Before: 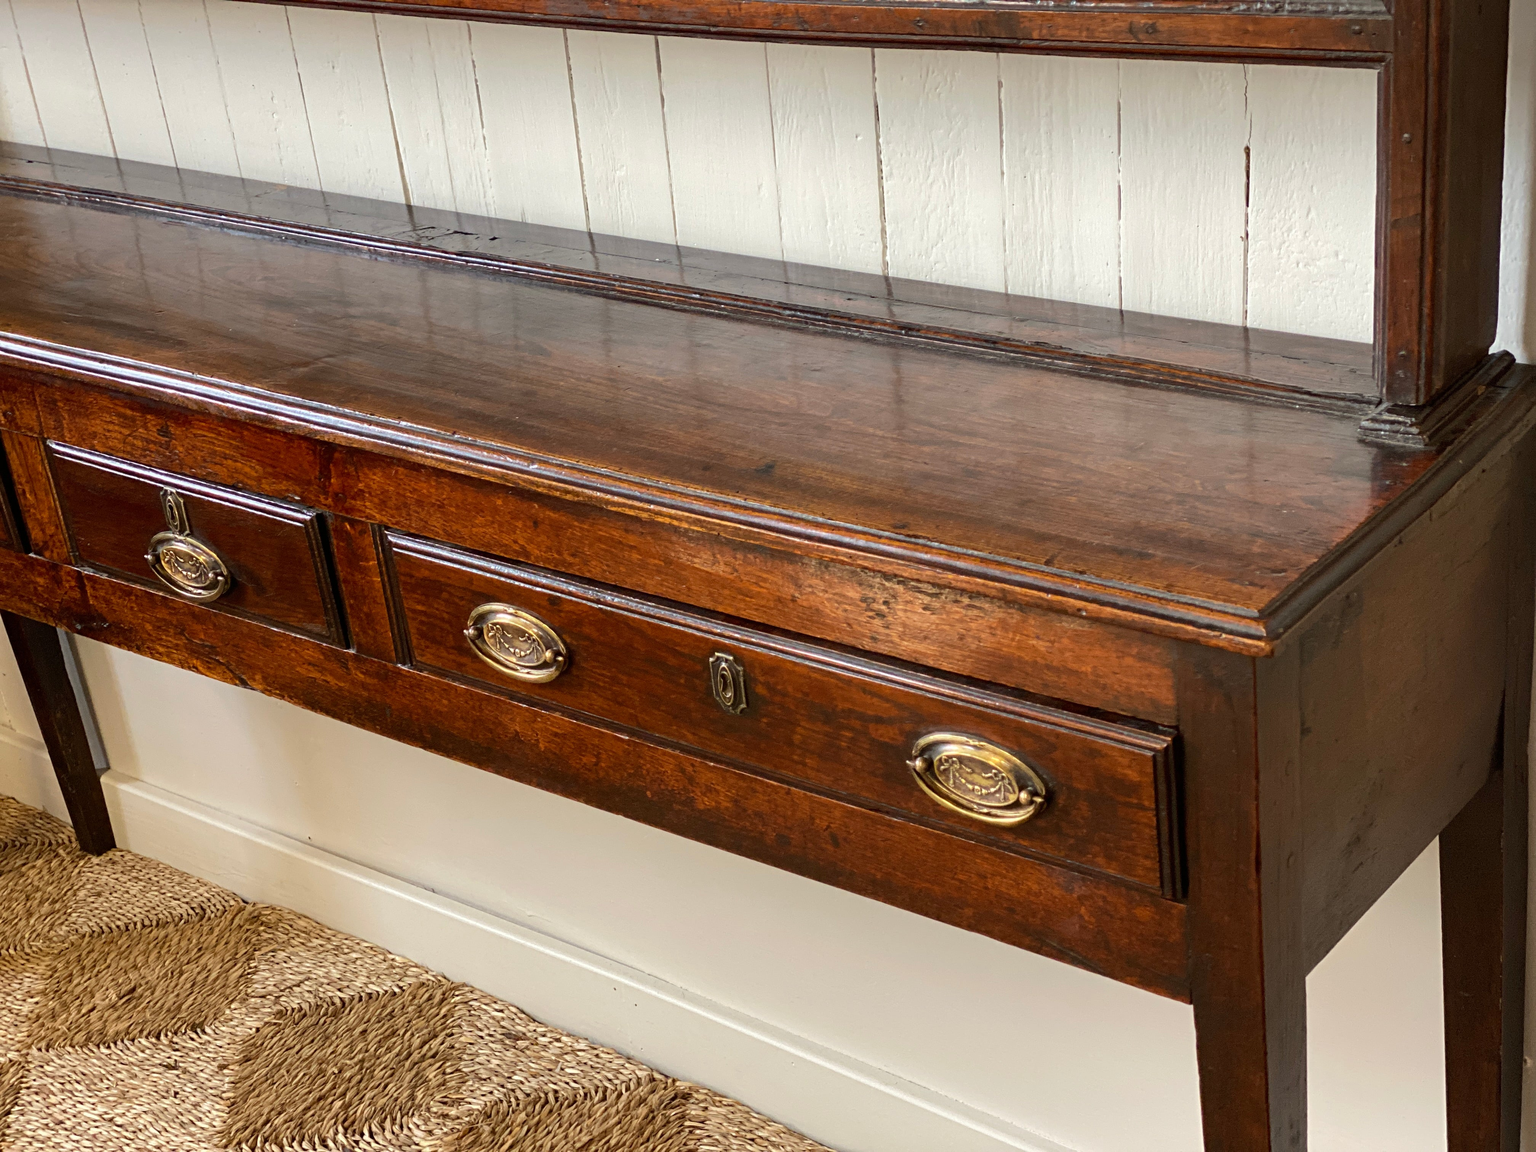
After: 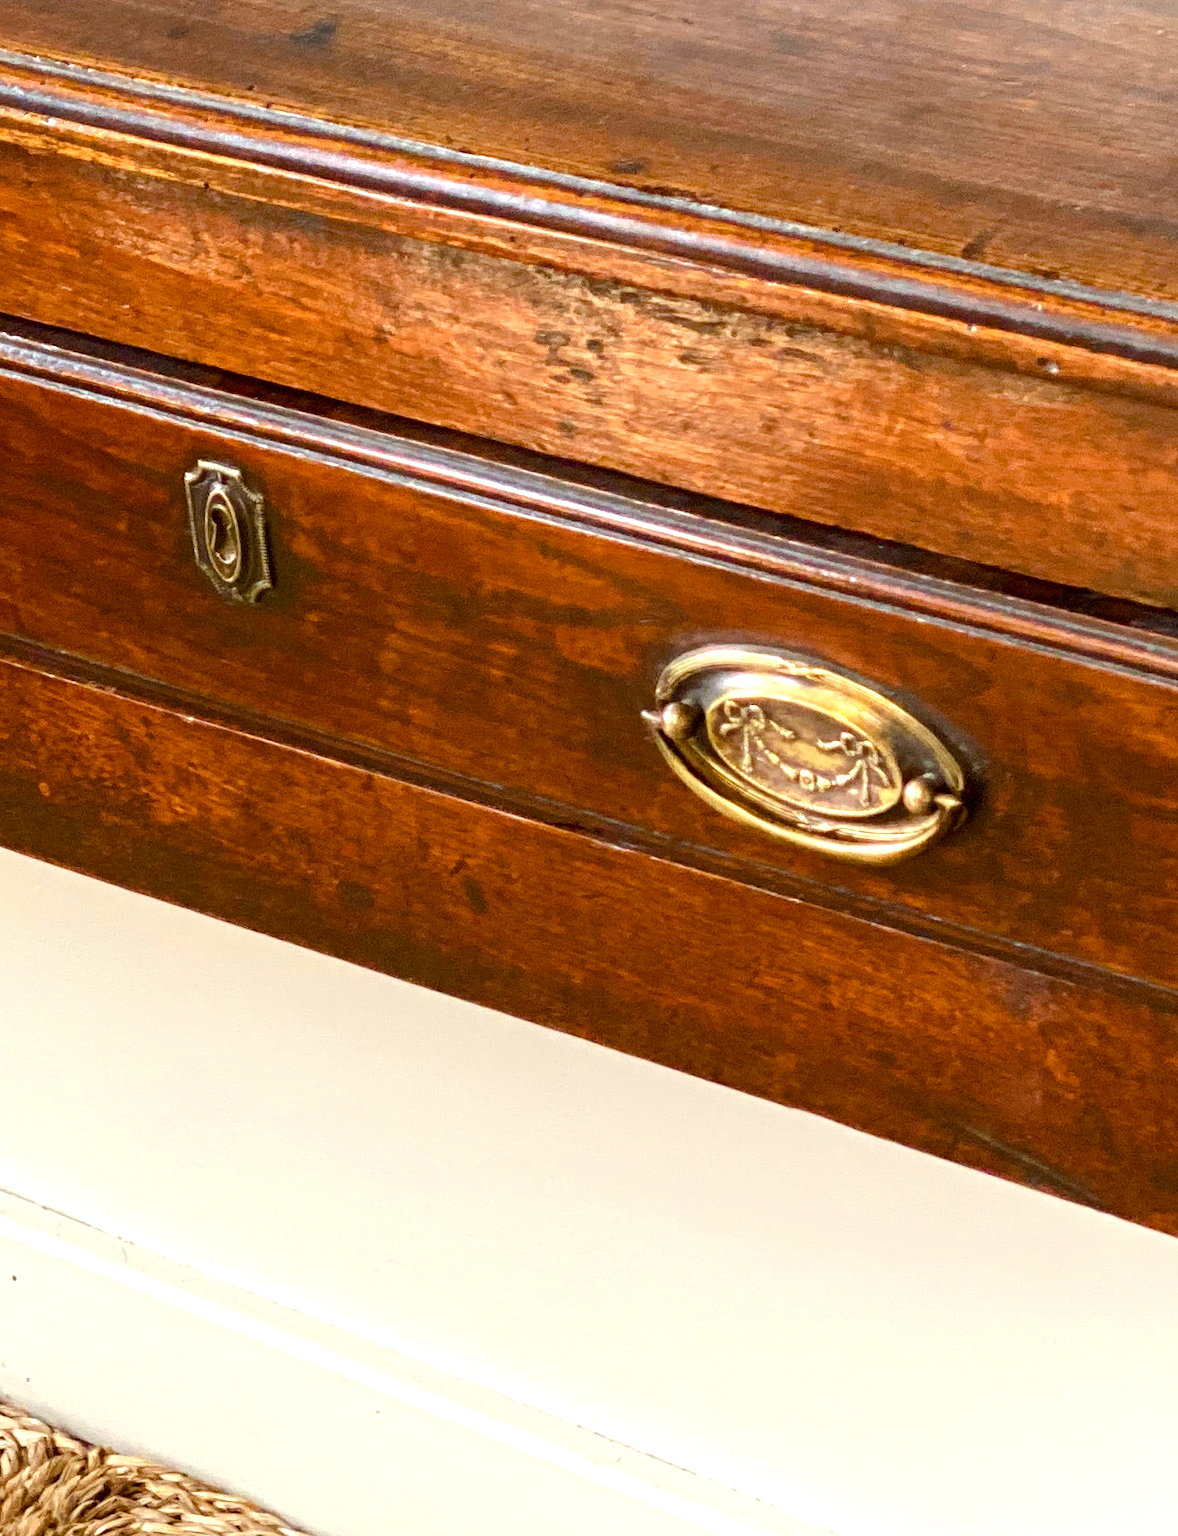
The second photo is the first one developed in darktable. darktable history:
exposure: exposure 0.752 EV, compensate highlight preservation false
color balance rgb: perceptual saturation grading › global saturation 20%, perceptual saturation grading › highlights -25.806%, perceptual saturation grading › shadows 24.715%, global vibrance 9.684%
crop: left 41.011%, top 39.428%, right 25.892%, bottom 3.078%
